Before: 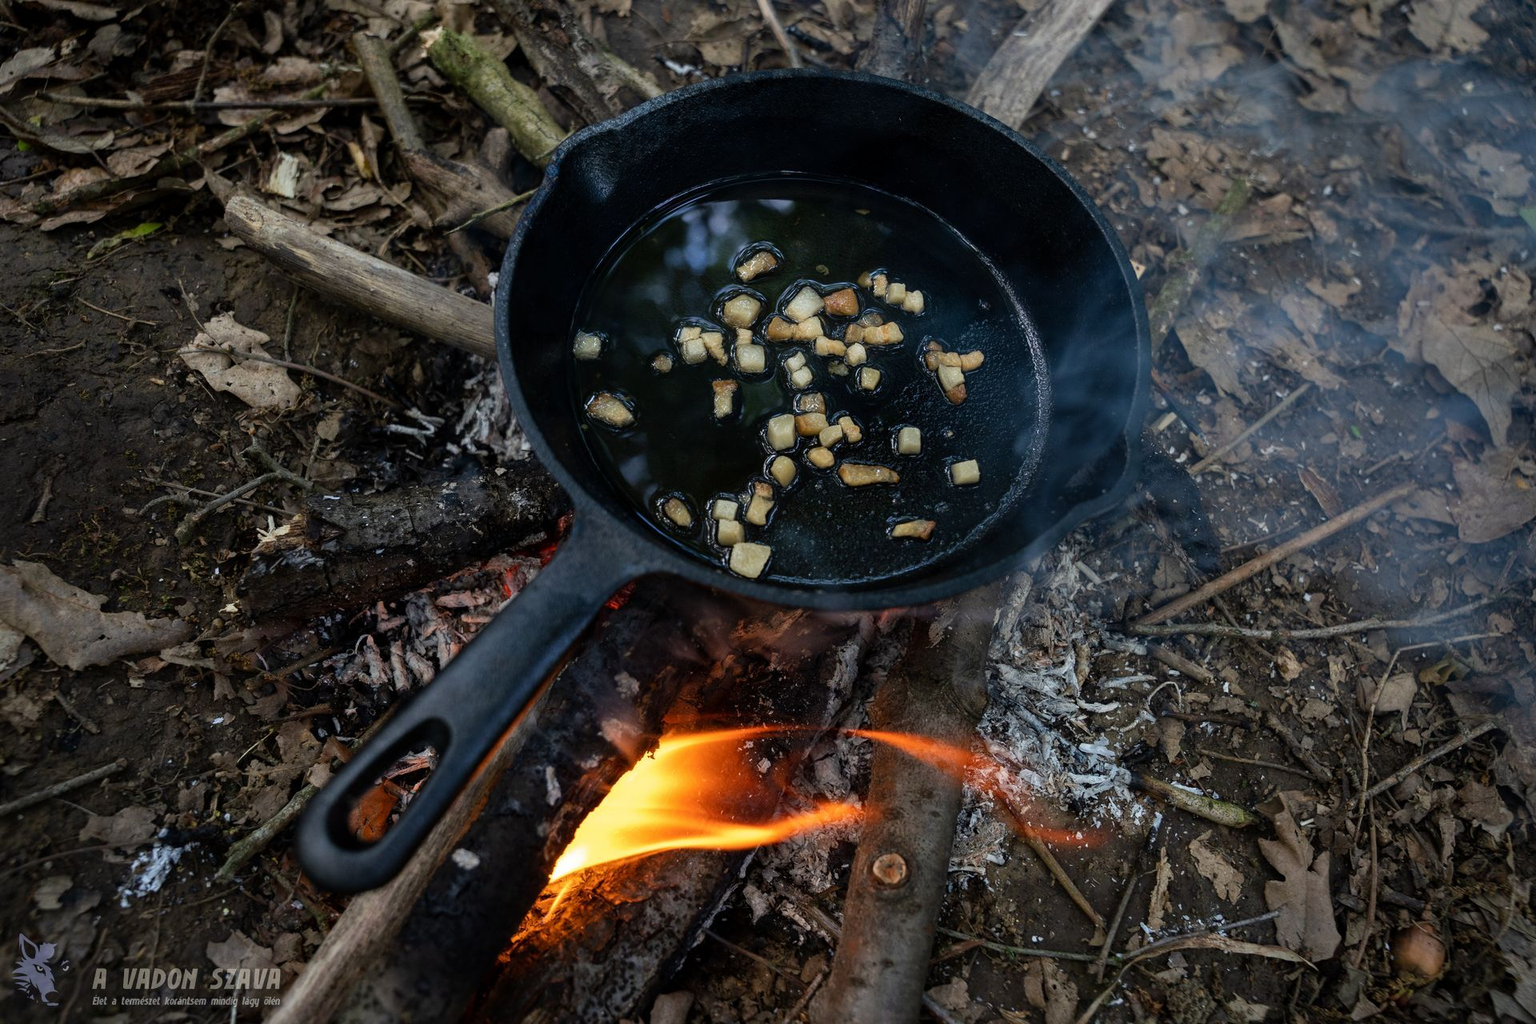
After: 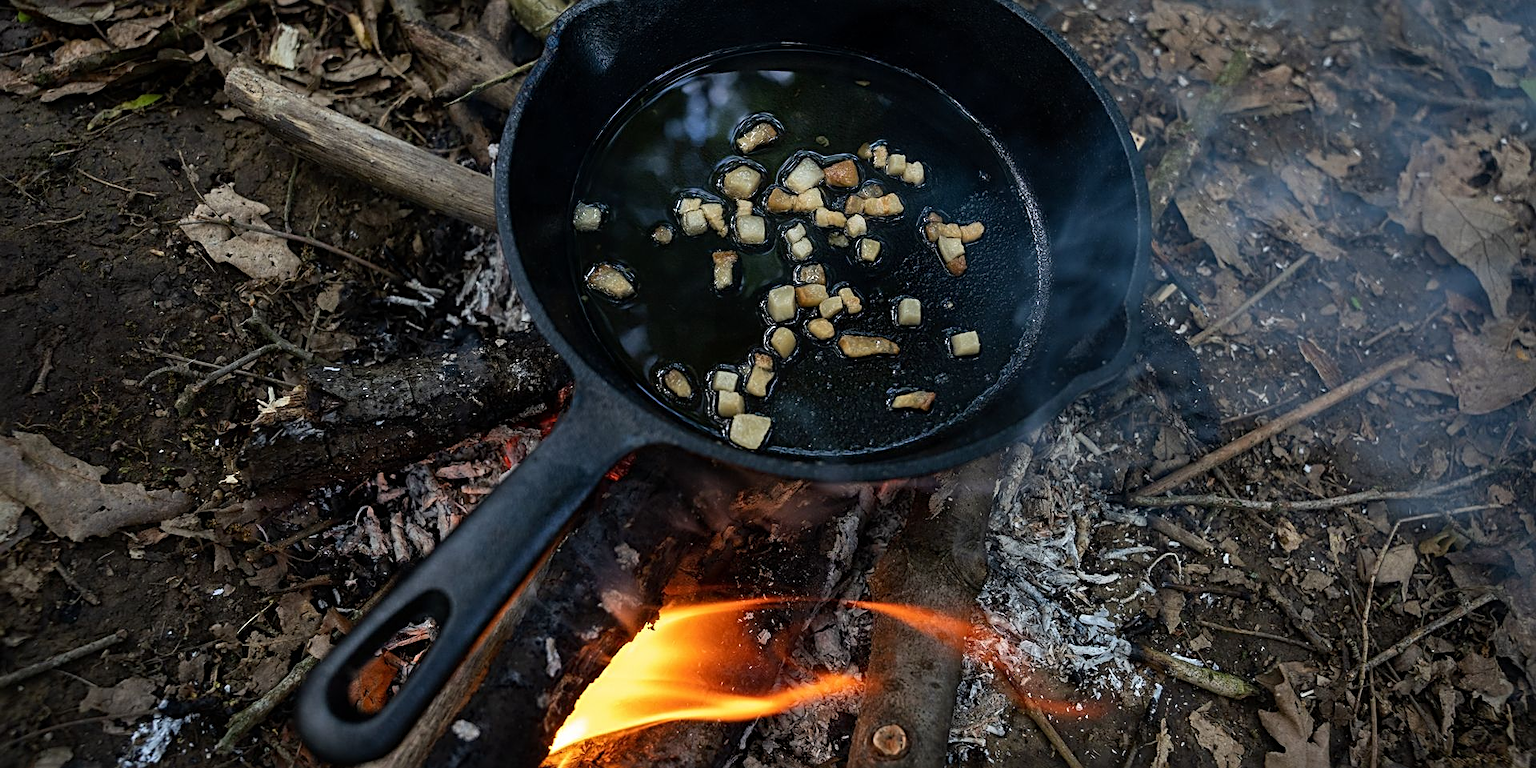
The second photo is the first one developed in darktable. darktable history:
crop and rotate: top 12.65%, bottom 12.247%
sharpen: radius 2.778
